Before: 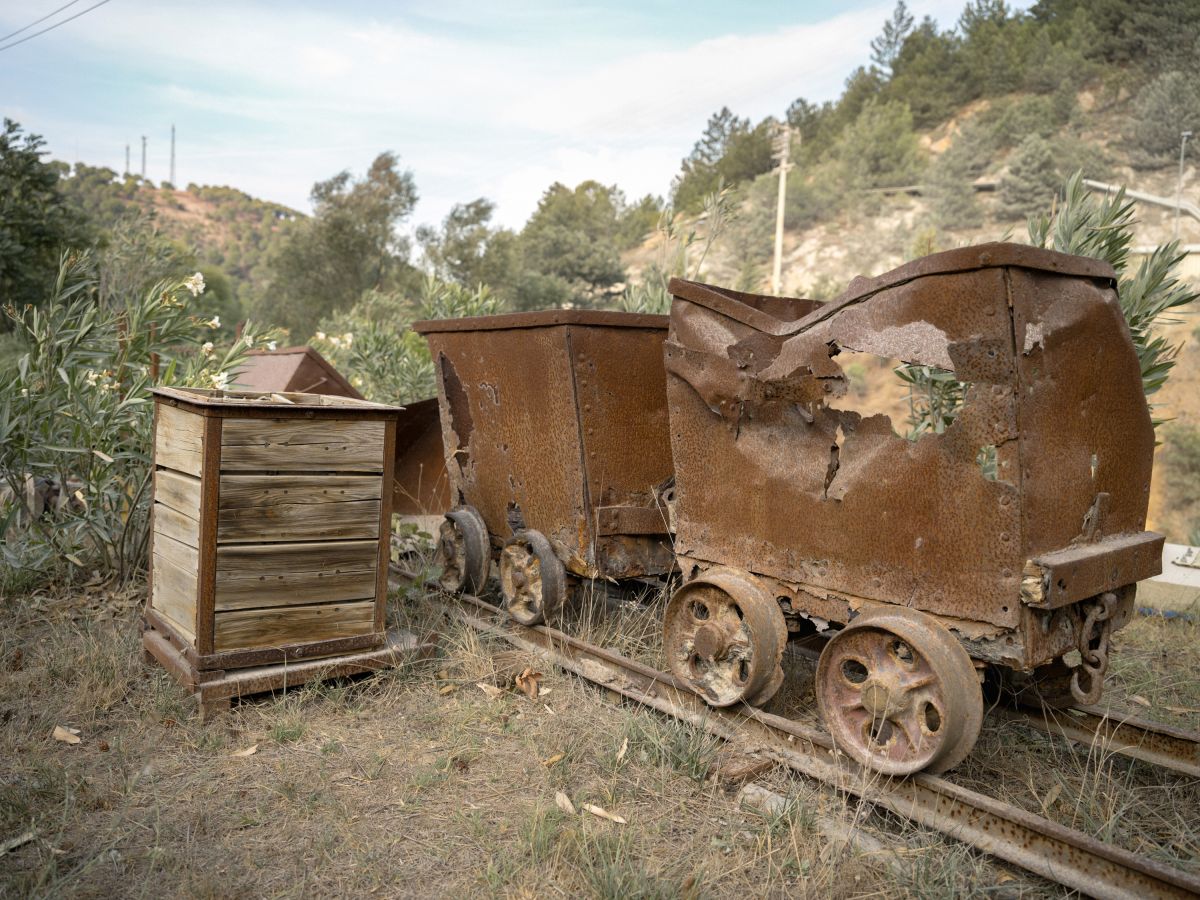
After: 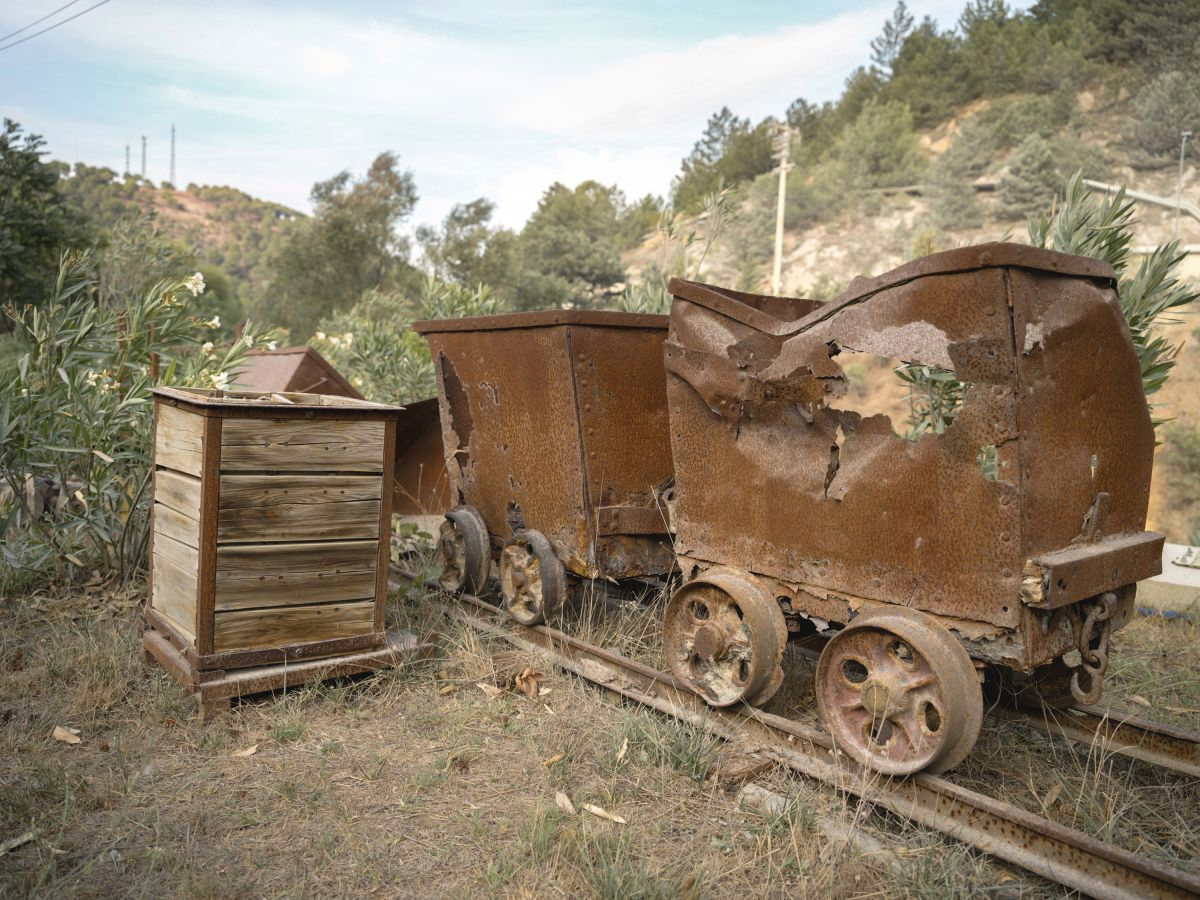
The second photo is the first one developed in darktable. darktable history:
color balance rgb: global offset › luminance 0.486%, global offset › hue 55.77°, perceptual saturation grading › global saturation -2.017%, perceptual saturation grading › highlights -7.93%, perceptual saturation grading › mid-tones 8.62%, perceptual saturation grading › shadows 2.793%, global vibrance 20%
